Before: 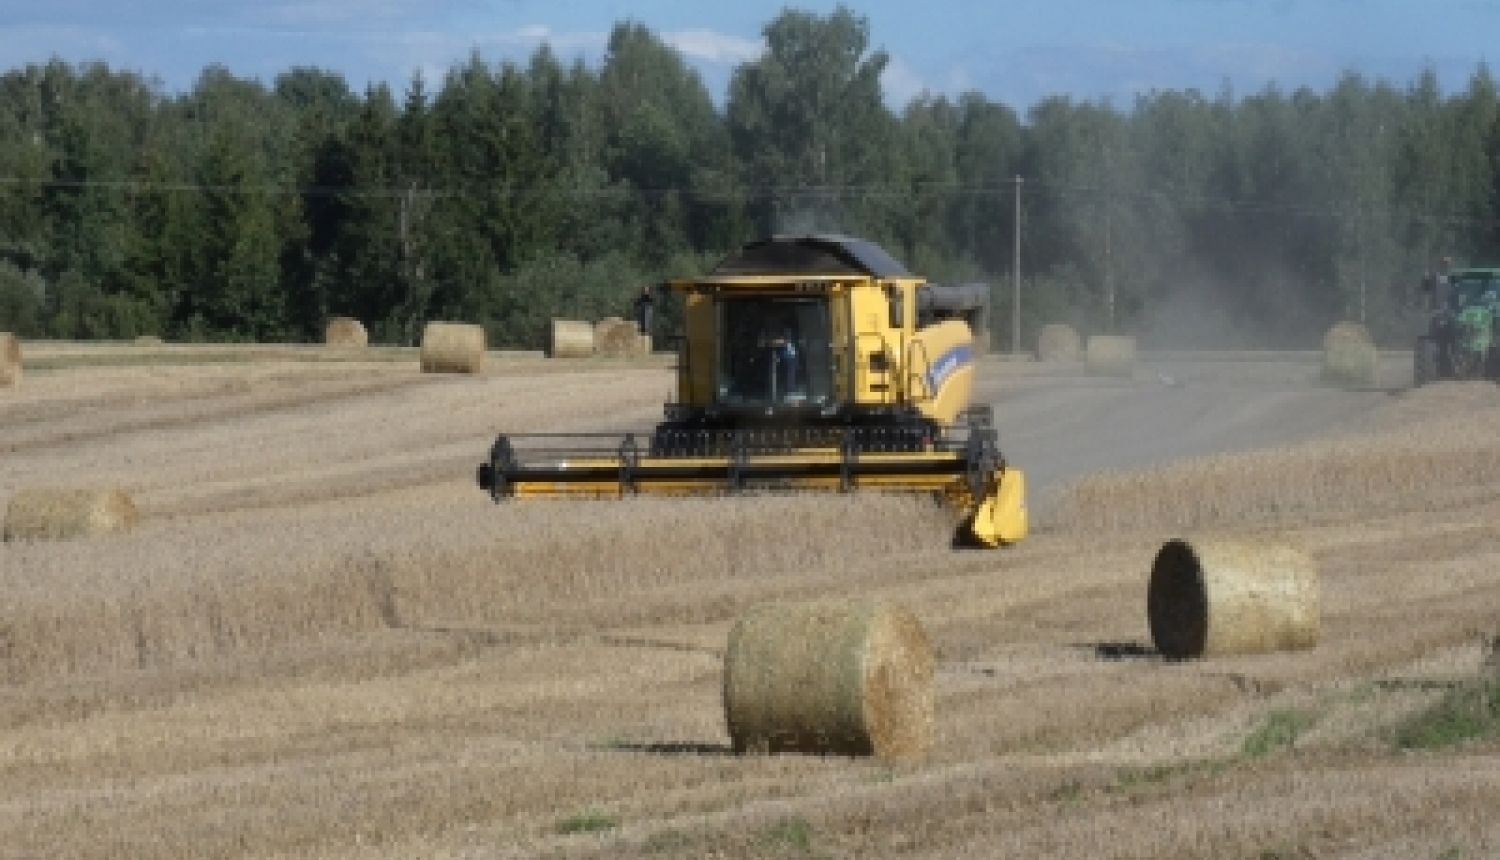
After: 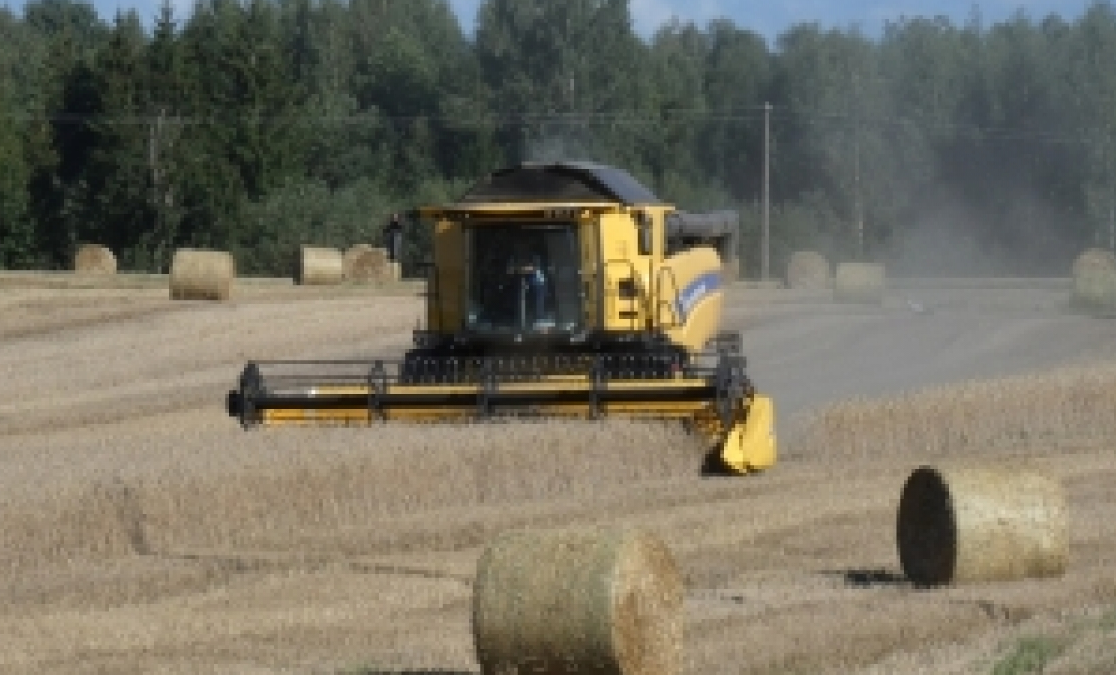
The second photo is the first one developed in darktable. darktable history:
crop: left 16.779%, top 8.541%, right 8.634%, bottom 12.658%
